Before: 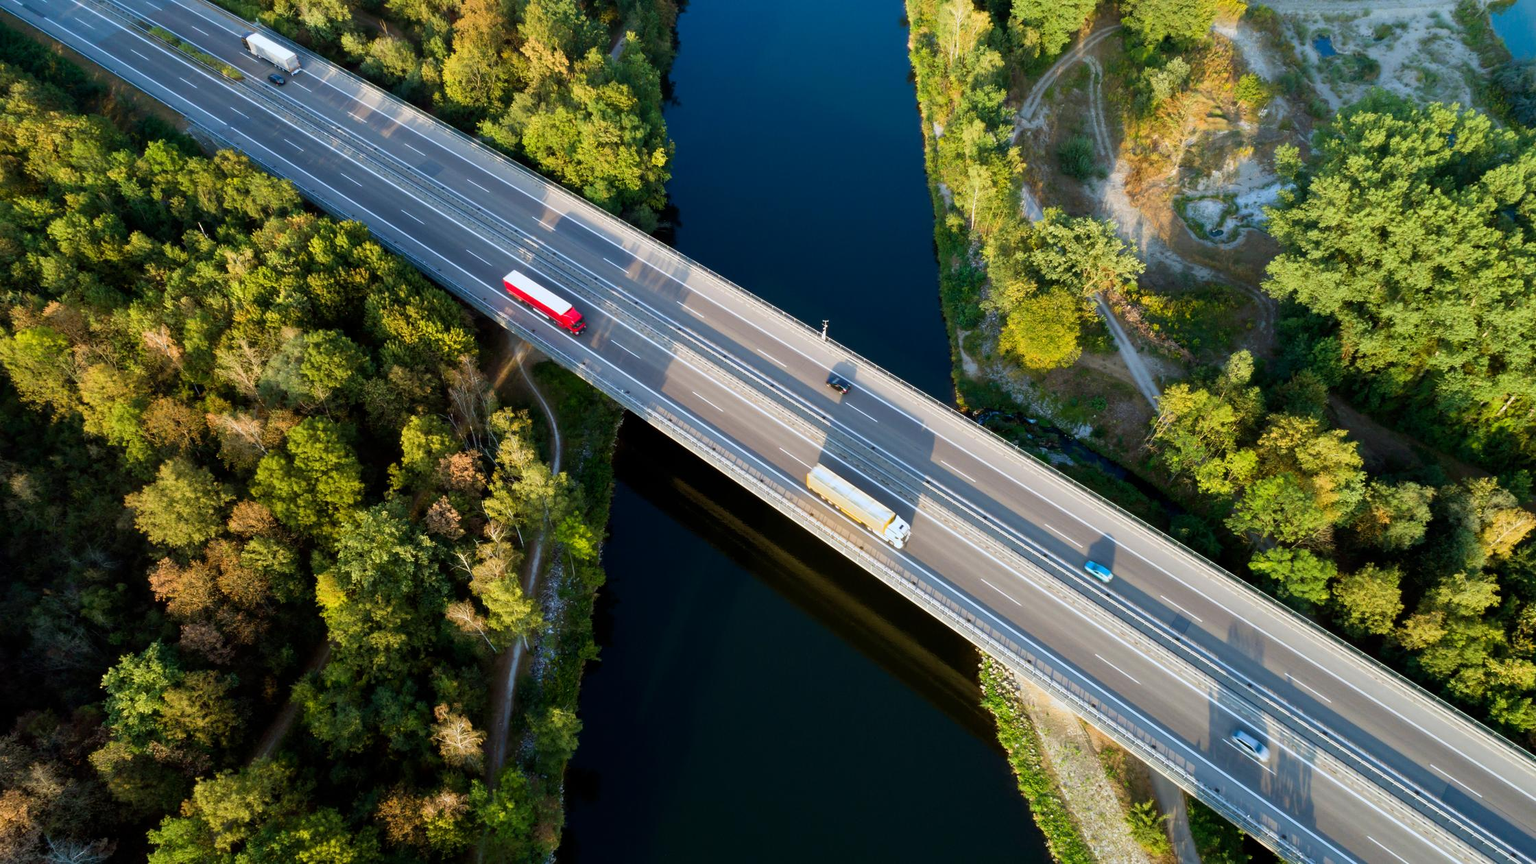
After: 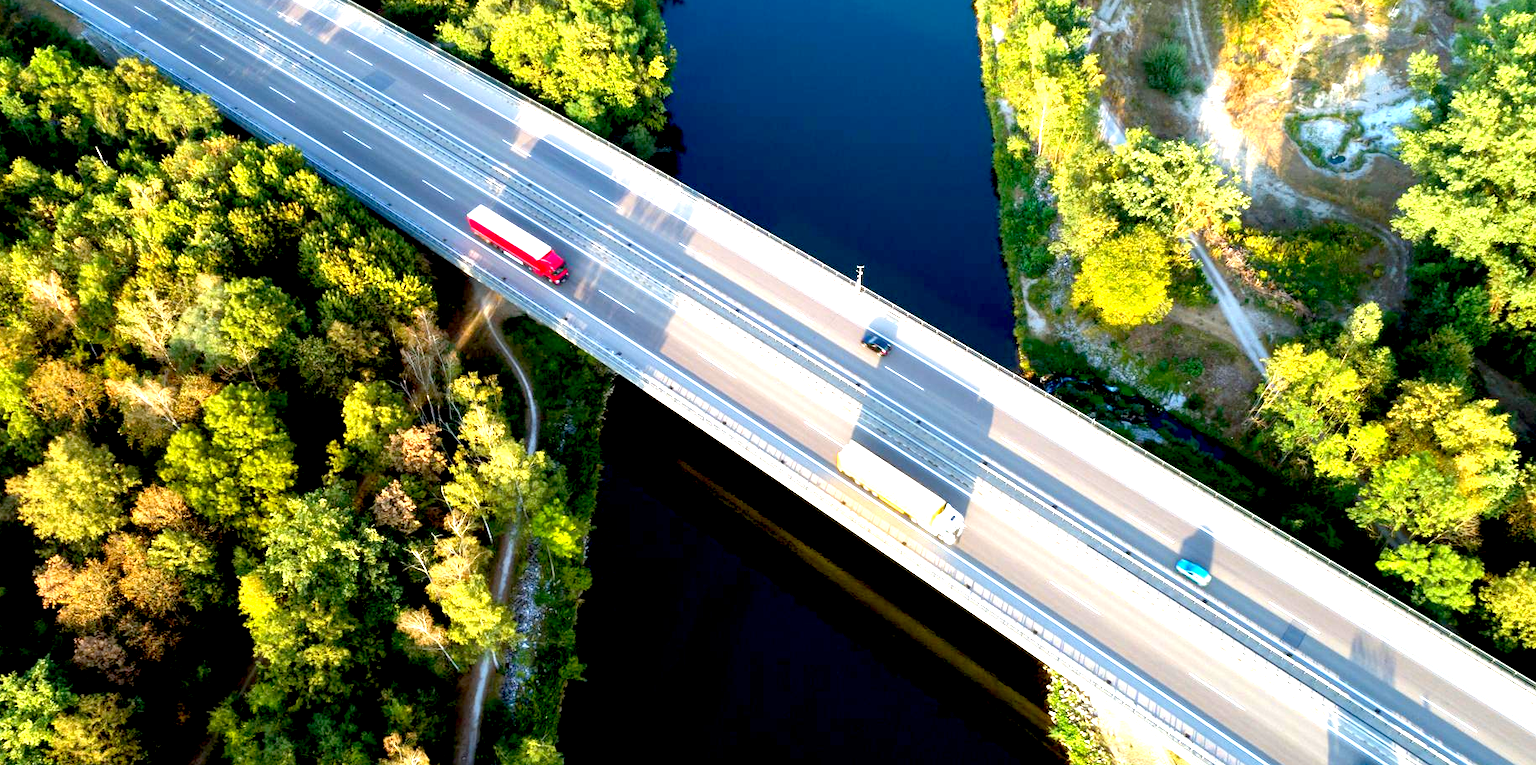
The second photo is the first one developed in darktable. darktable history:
exposure: black level correction 0.009, exposure 1.425 EV, compensate highlight preservation false
crop: left 7.856%, top 11.836%, right 10.12%, bottom 15.387%
